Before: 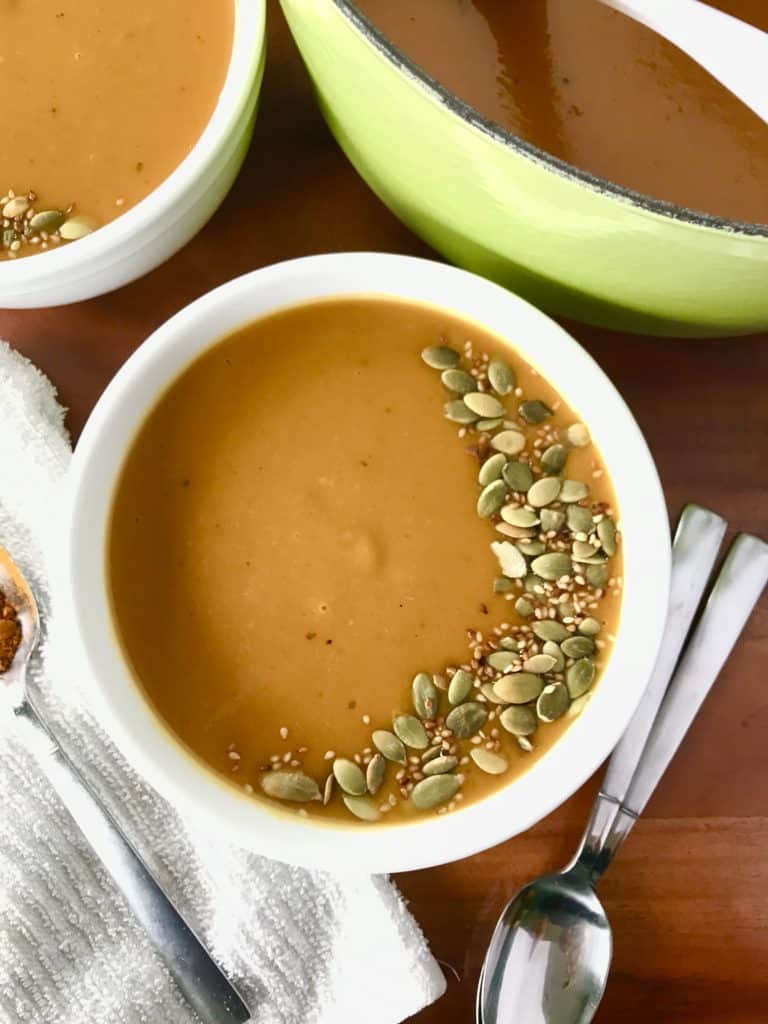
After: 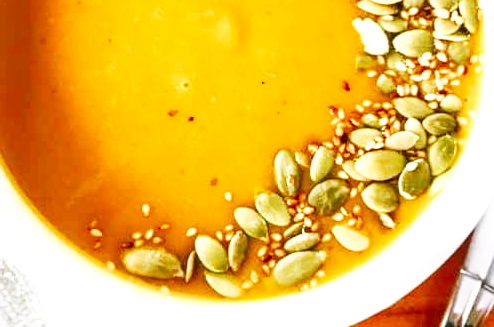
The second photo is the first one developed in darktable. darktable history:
base curve: curves: ch0 [(0, 0) (0.007, 0.004) (0.027, 0.03) (0.046, 0.07) (0.207, 0.54) (0.442, 0.872) (0.673, 0.972) (1, 1)], preserve colors none
crop: left 18.091%, top 51.13%, right 17.525%, bottom 16.85%
local contrast: on, module defaults
